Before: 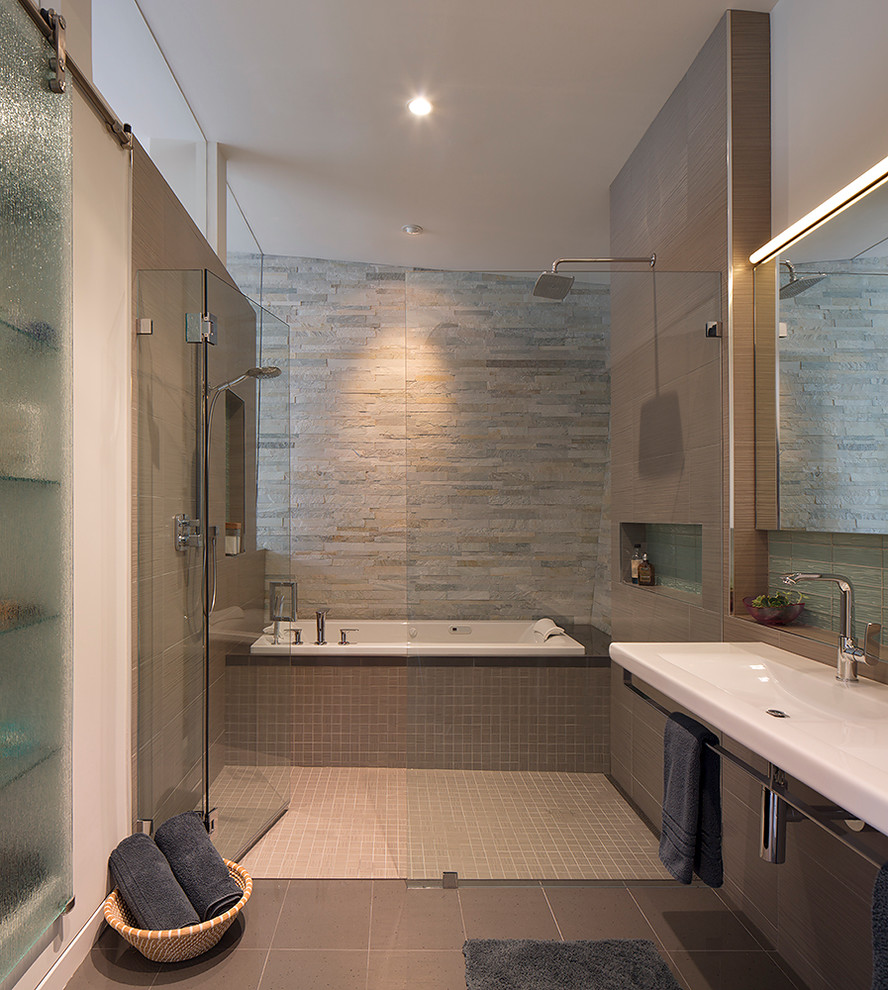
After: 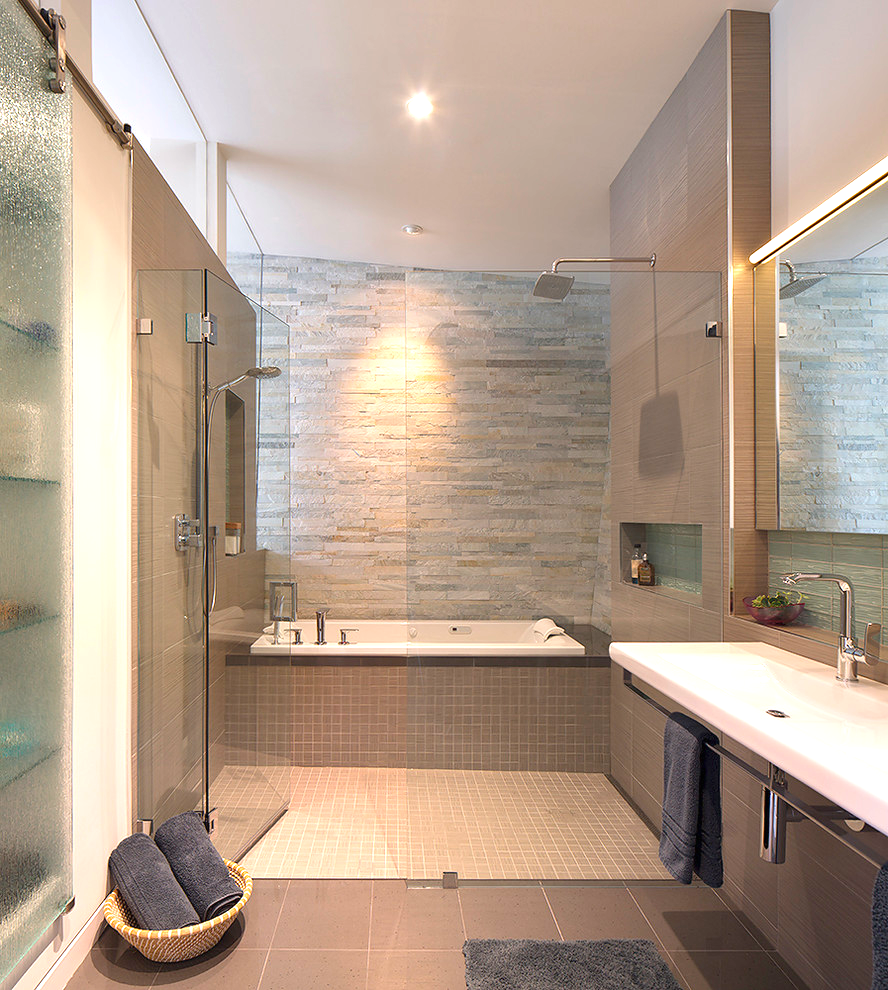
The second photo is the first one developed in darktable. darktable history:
color balance rgb: highlights gain › chroma 0.258%, highlights gain › hue 330.36°, linear chroma grading › global chroma 8.985%, perceptual saturation grading › global saturation 0.685%, perceptual brilliance grading › global brilliance 1.279%, perceptual brilliance grading › highlights -3.616%
exposure: black level correction 0, exposure 1.017 EV, compensate highlight preservation false
